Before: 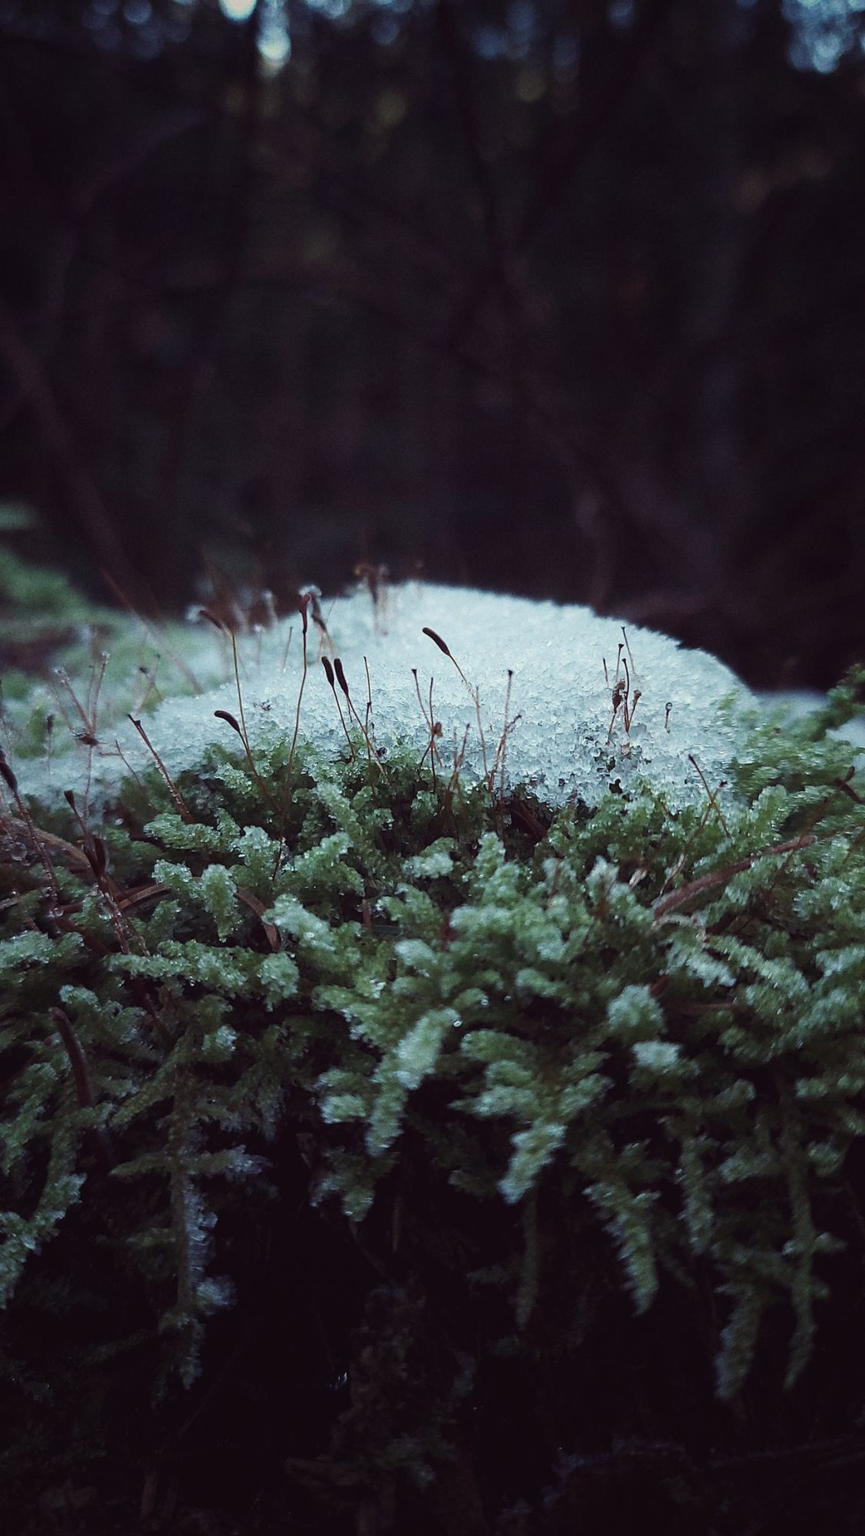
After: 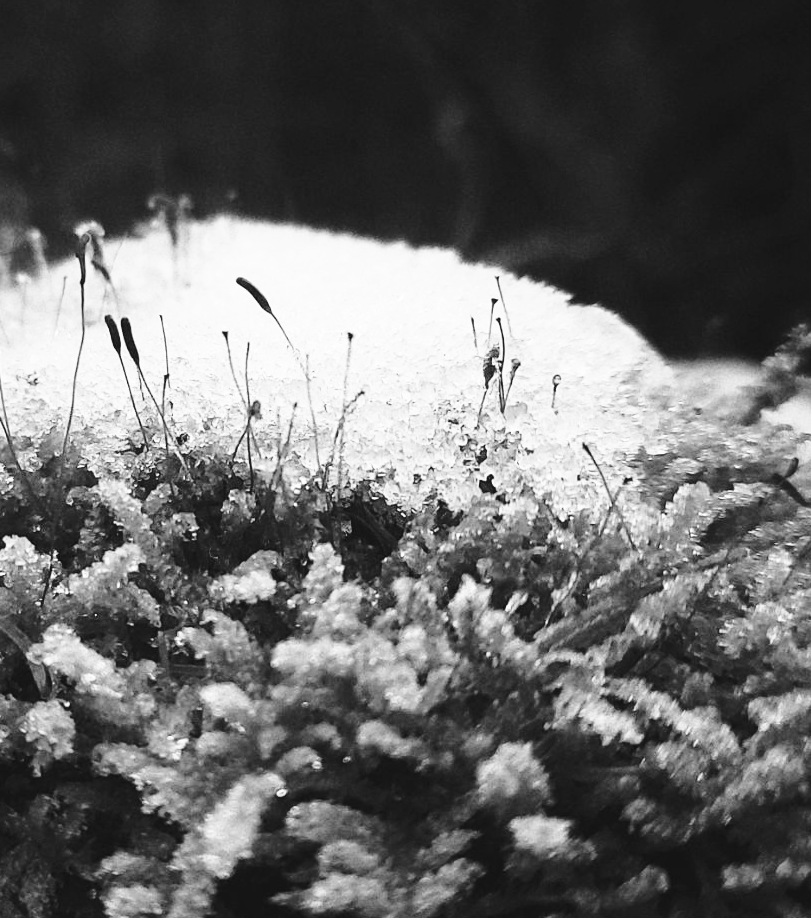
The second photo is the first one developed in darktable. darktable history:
crop and rotate: left 27.938%, top 27.046%, bottom 27.046%
exposure: black level correction -0.002, exposure 0.54 EV, compensate highlight preservation false
monochrome: a -6.99, b 35.61, size 1.4
color balance rgb: on, module defaults
base curve: curves: ch0 [(0, 0) (0.036, 0.037) (0.121, 0.228) (0.46, 0.76) (0.859, 0.983) (1, 1)], preserve colors none
